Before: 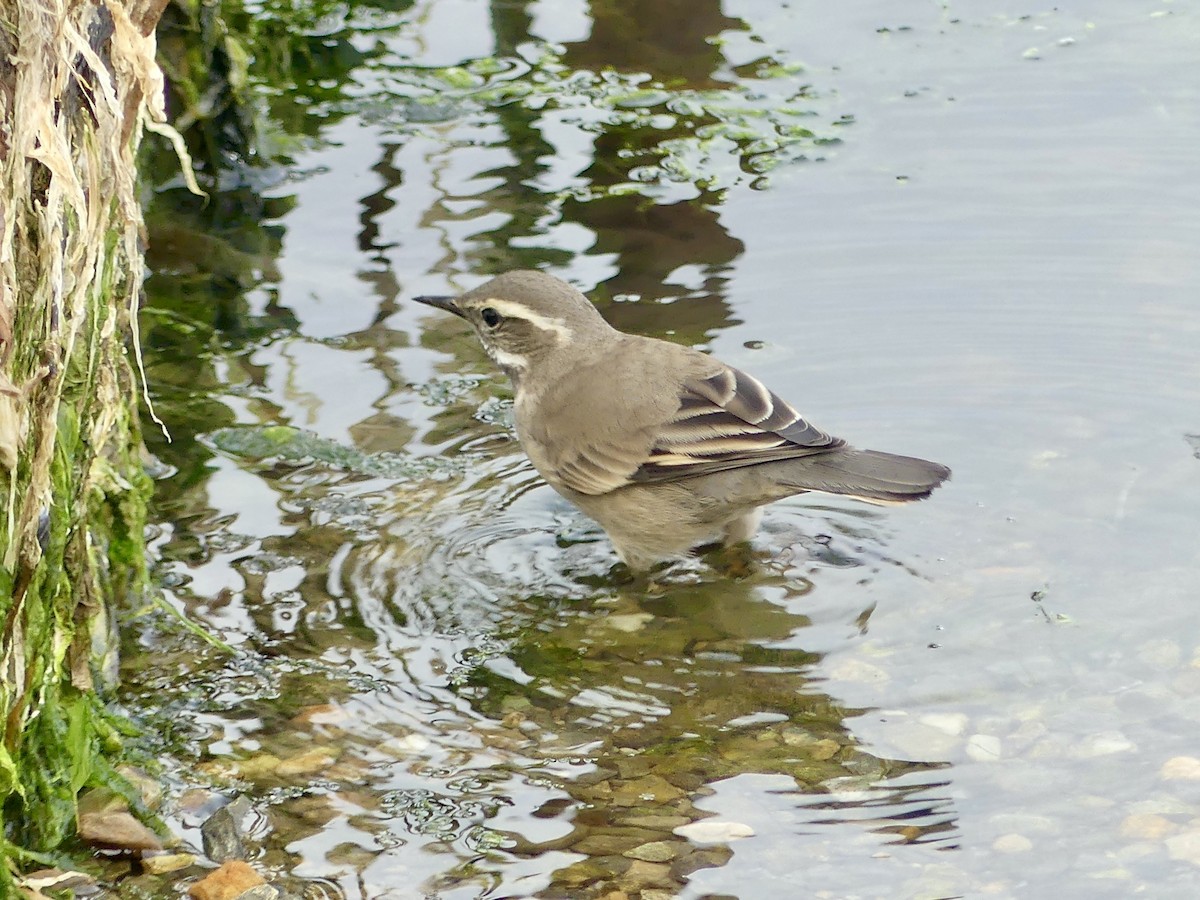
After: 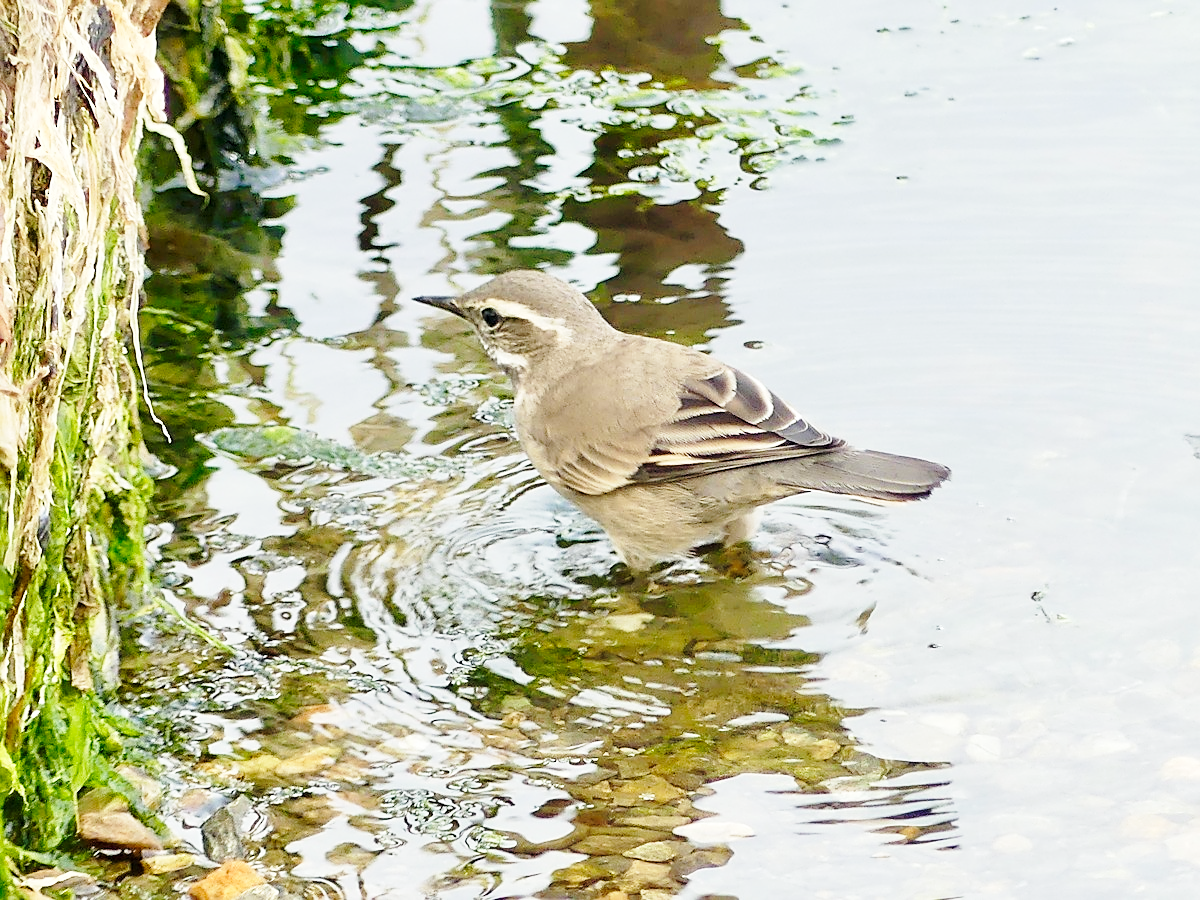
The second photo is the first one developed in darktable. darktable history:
base curve: curves: ch0 [(0, 0) (0.028, 0.03) (0.121, 0.232) (0.46, 0.748) (0.859, 0.968) (1, 1)], preserve colors none
sharpen: on, module defaults
contrast brightness saturation: saturation -0.05
